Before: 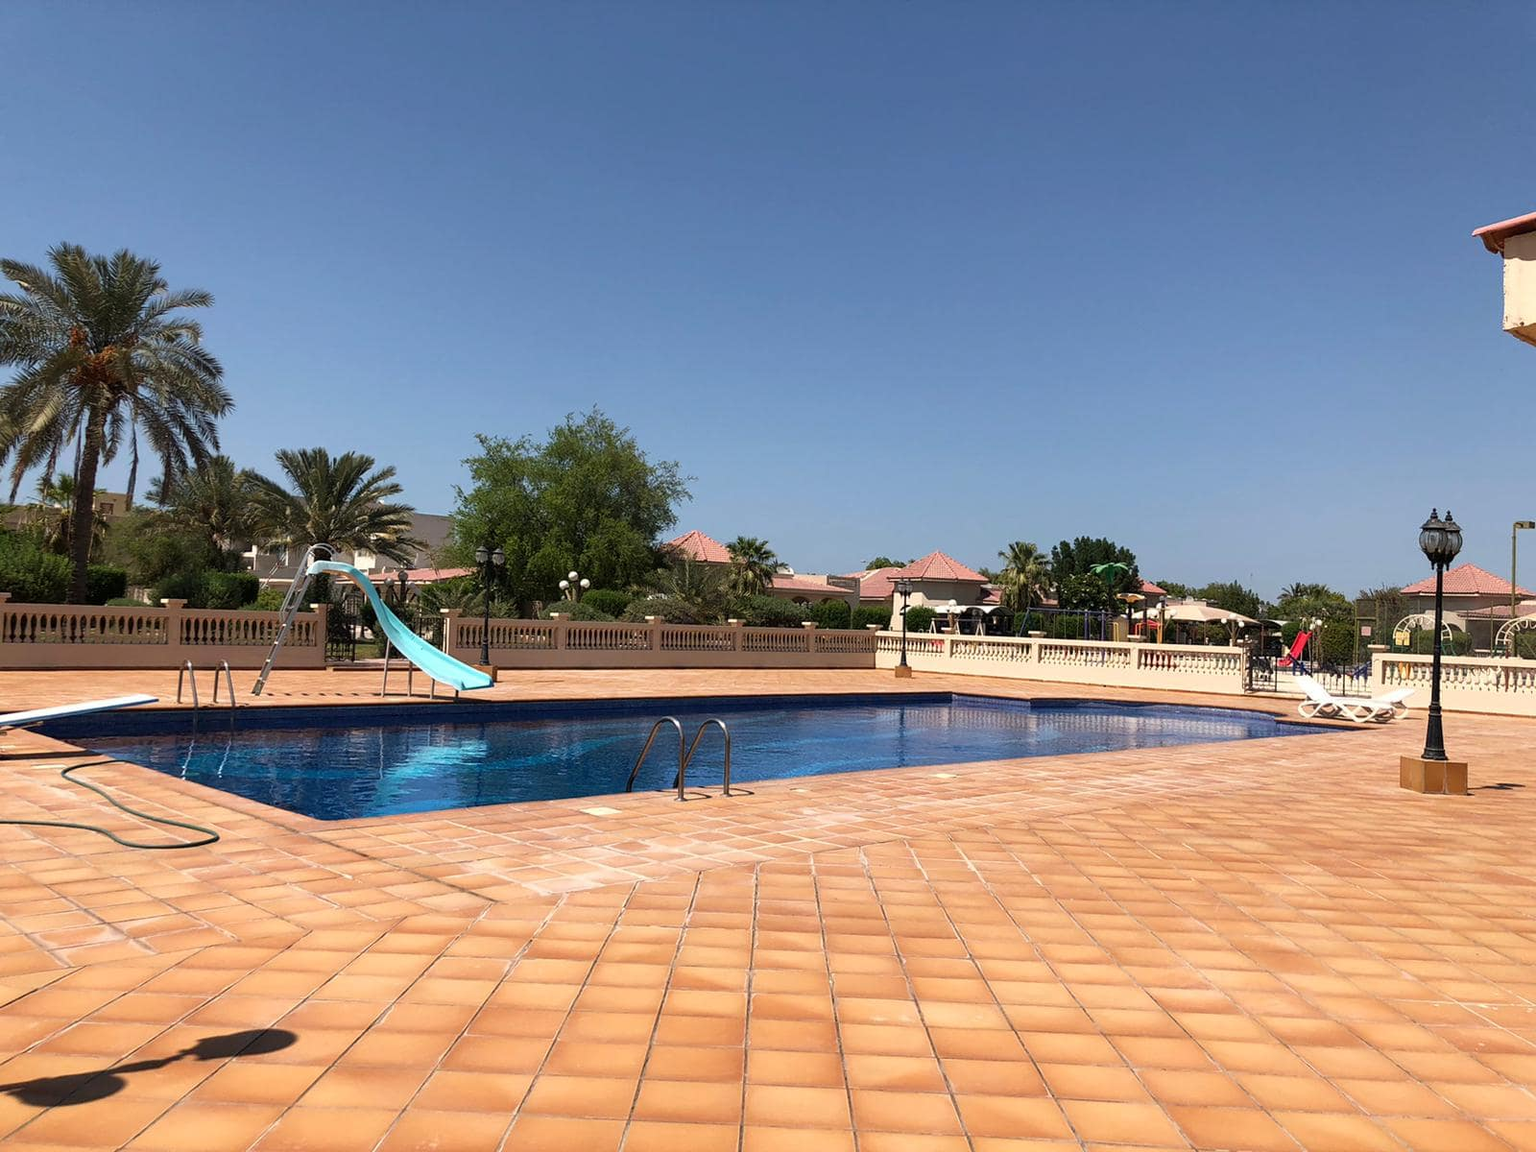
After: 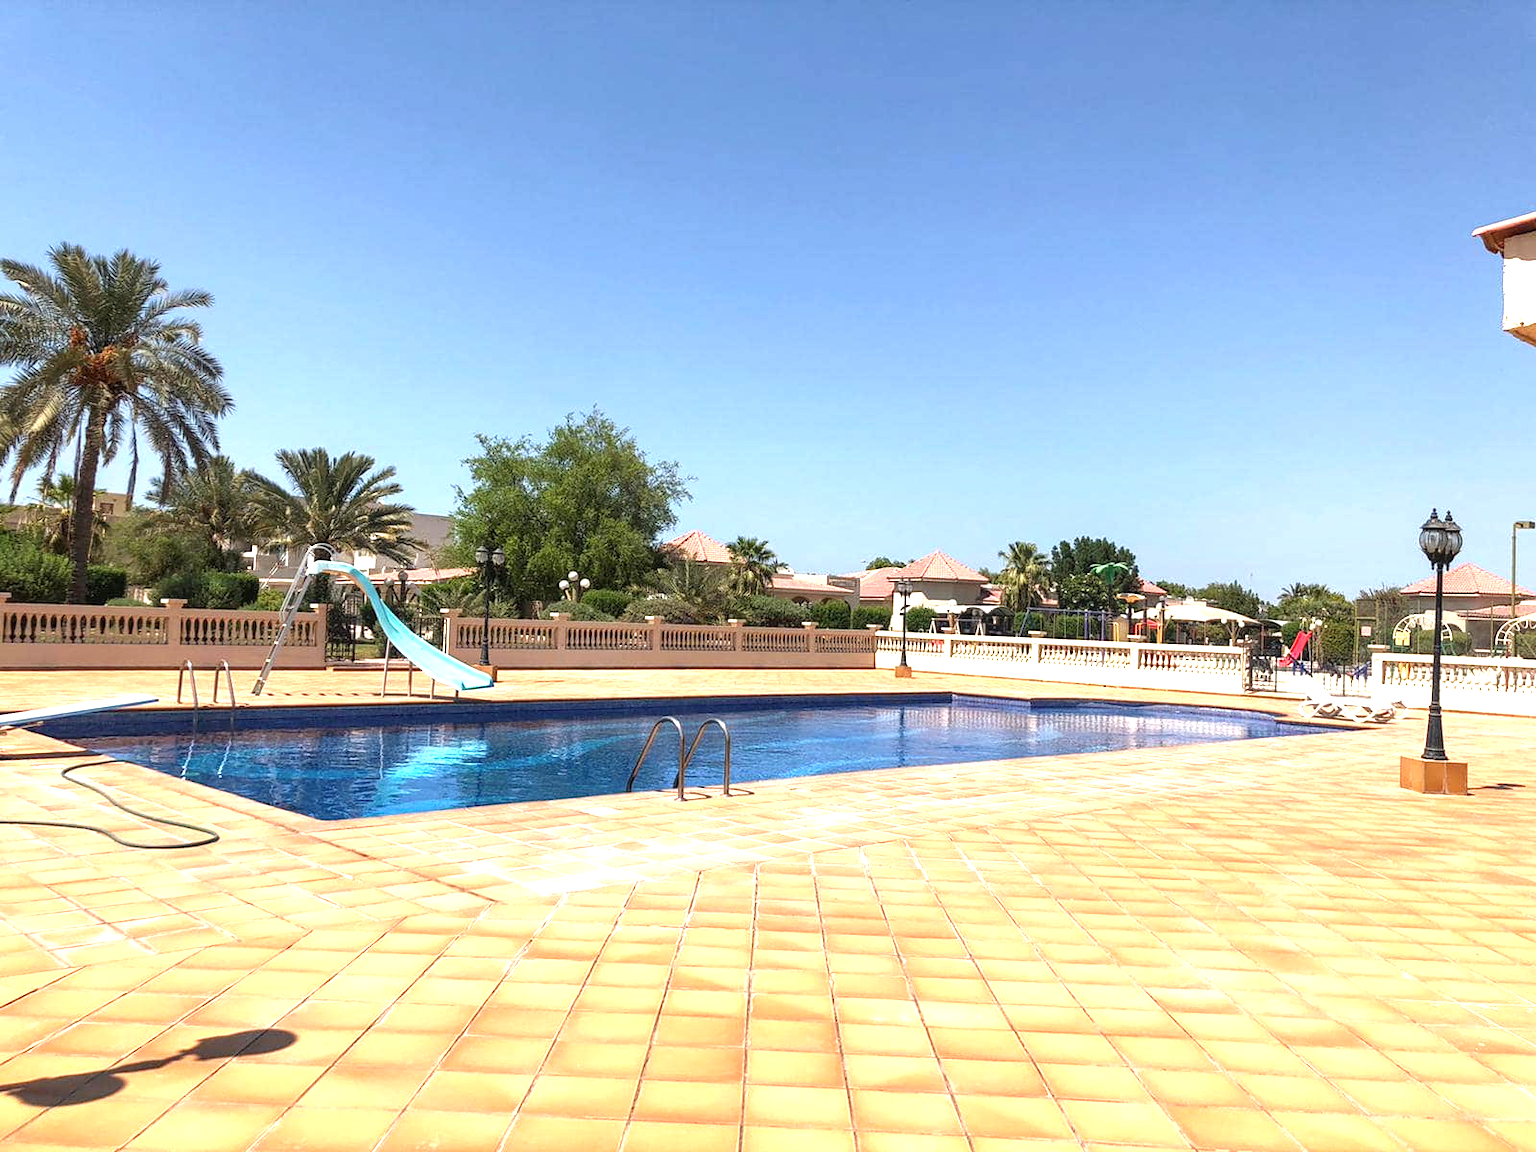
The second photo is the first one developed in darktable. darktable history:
exposure: black level correction 0.001, exposure 1.129 EV, compensate exposure bias true, compensate highlight preservation false
local contrast: detail 115%
